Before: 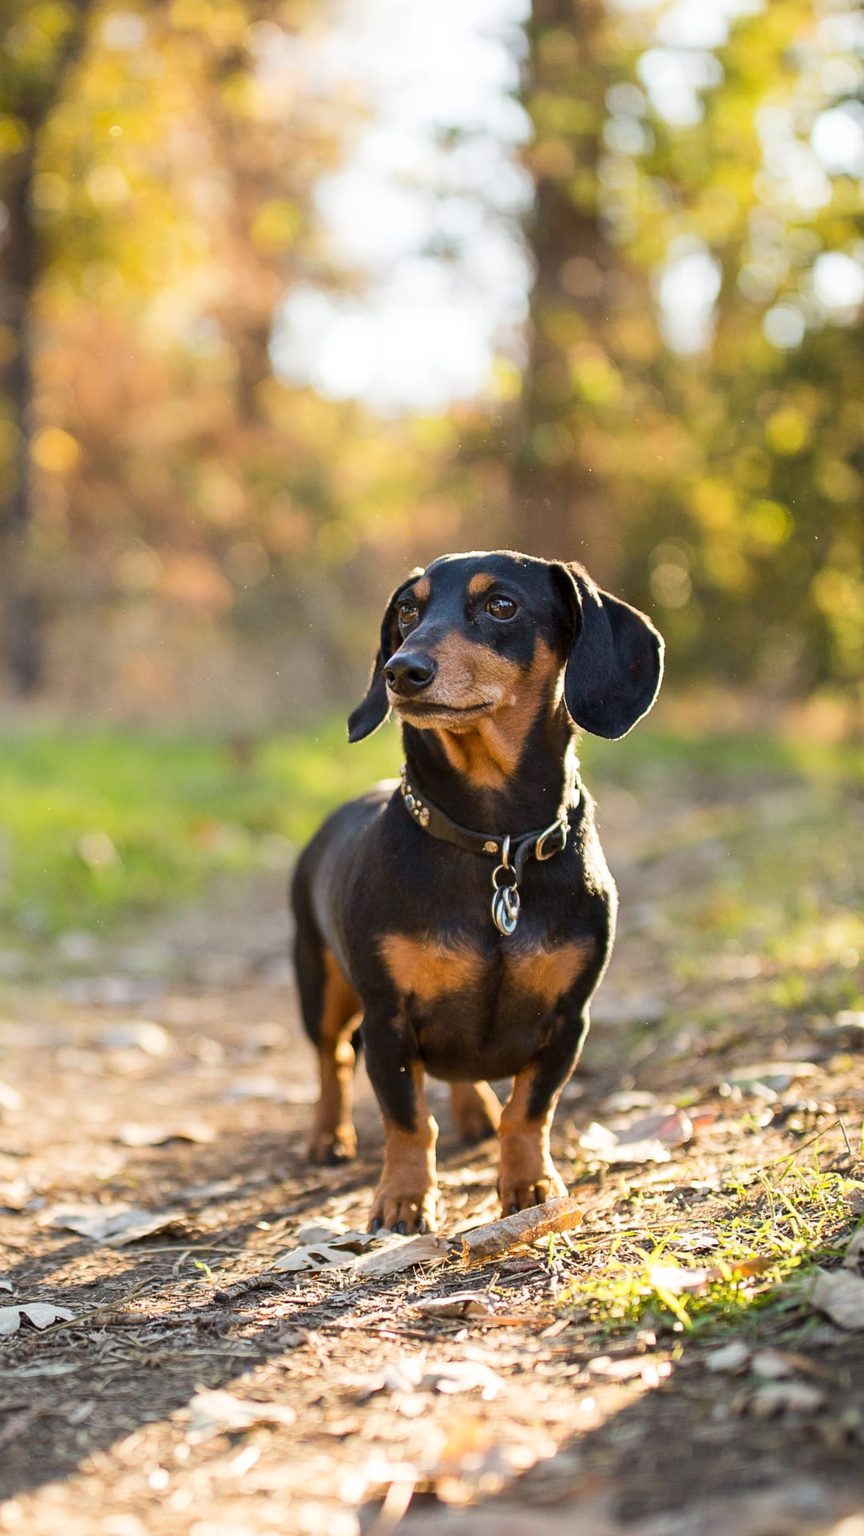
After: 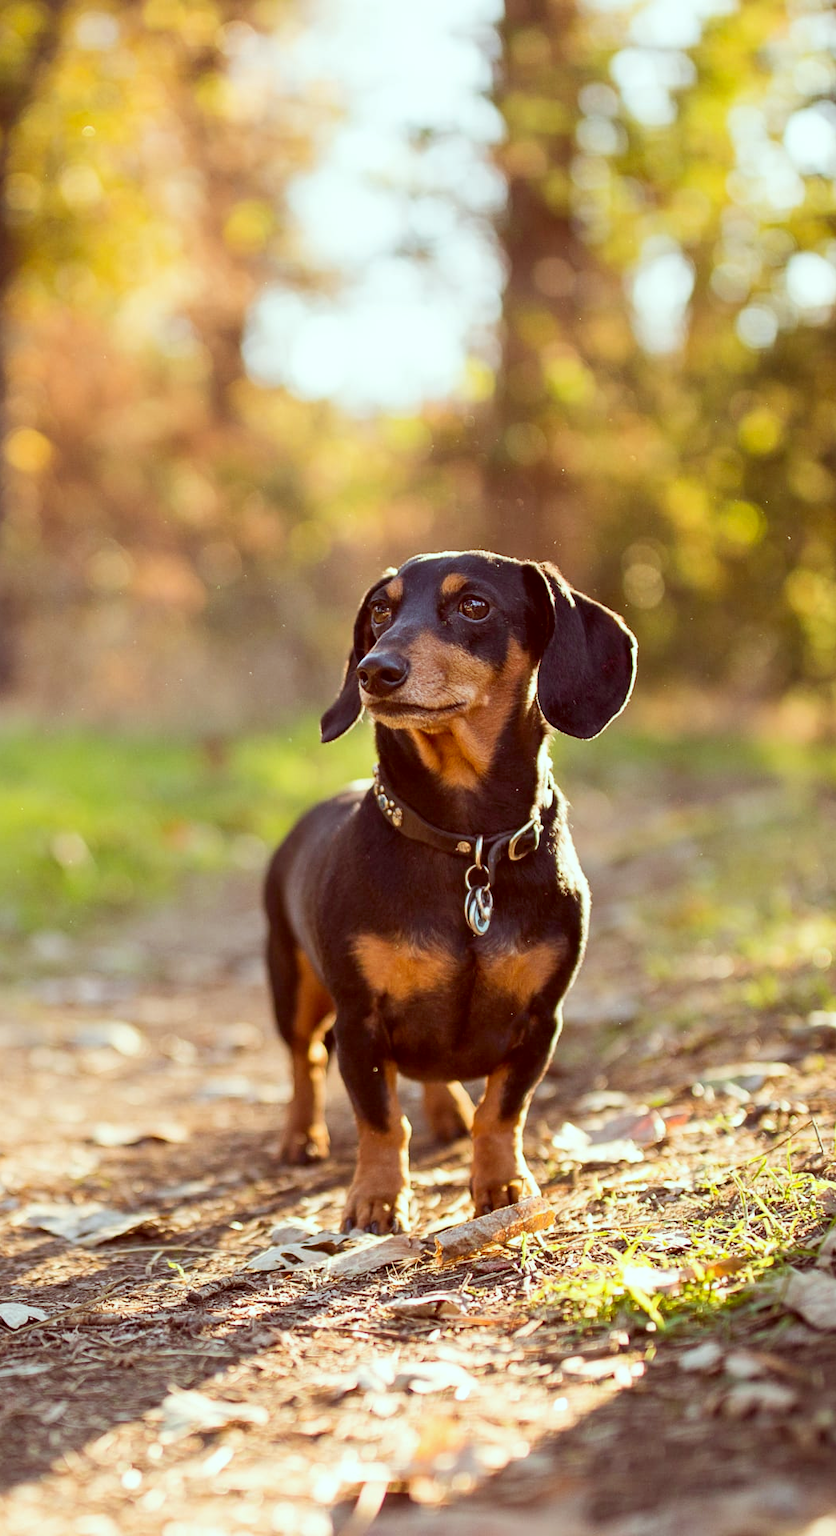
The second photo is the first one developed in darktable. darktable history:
crop and rotate: left 3.238%
color correction: highlights a* -7.23, highlights b* -0.161, shadows a* 20.08, shadows b* 11.73
